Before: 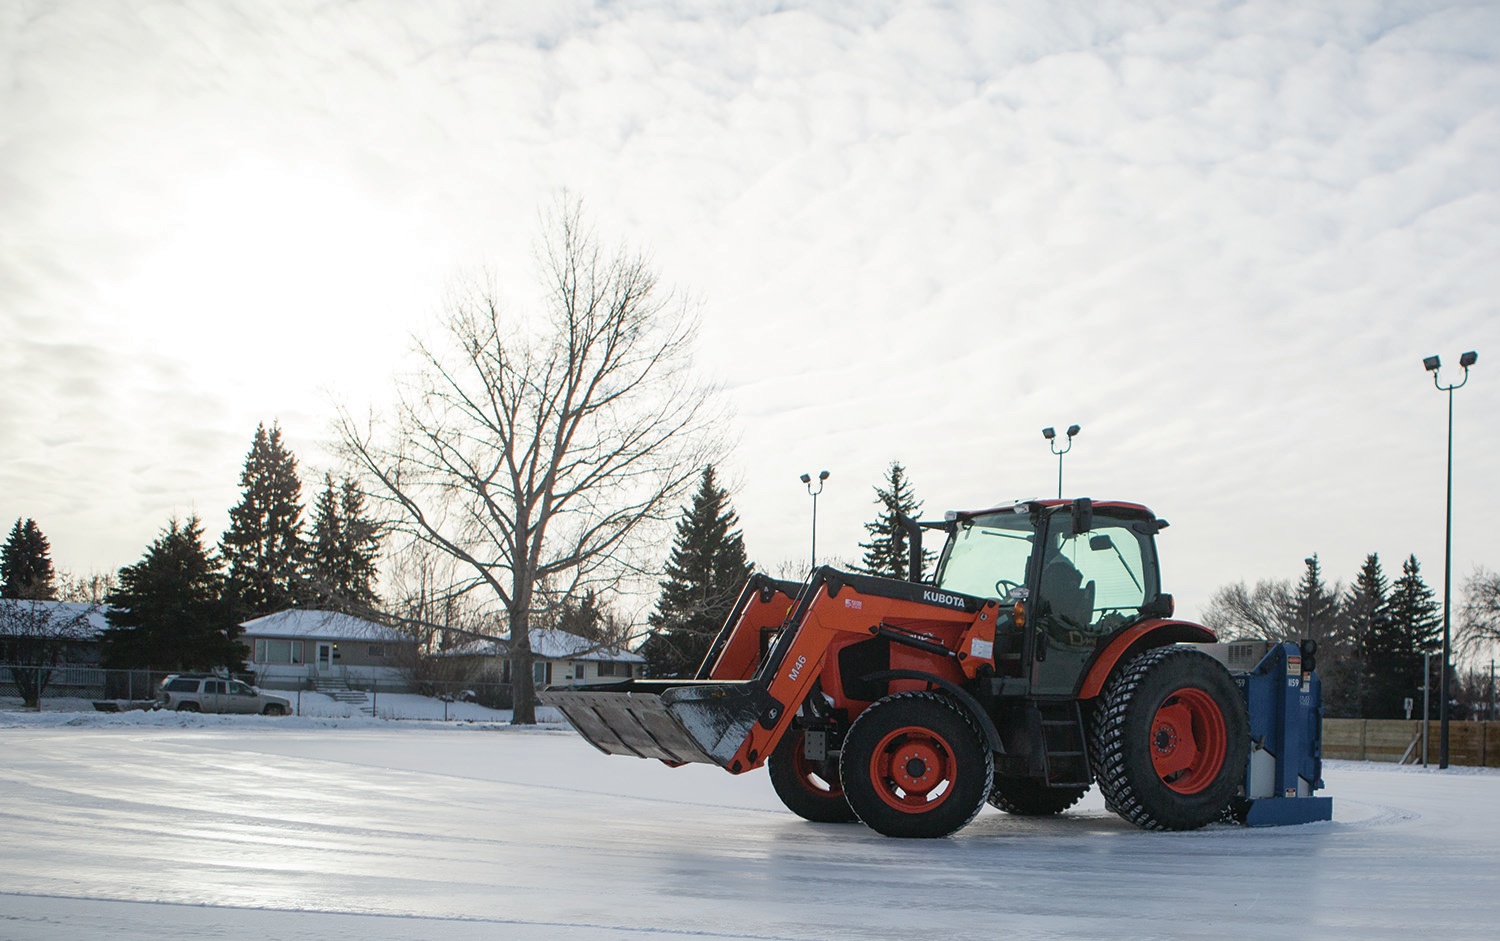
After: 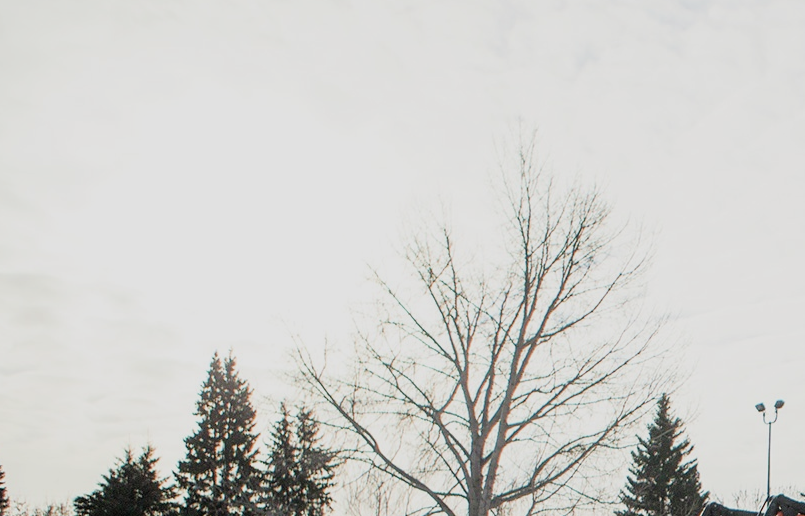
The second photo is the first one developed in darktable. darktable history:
crop and rotate: left 3.06%, top 7.559%, right 43.237%, bottom 37.545%
color correction: highlights b* 0.035, saturation 0.991
filmic rgb: black relative exposure -7.4 EV, white relative exposure 4.85 EV, hardness 3.4
exposure: black level correction 0.001, exposure 0.498 EV, compensate highlight preservation false
